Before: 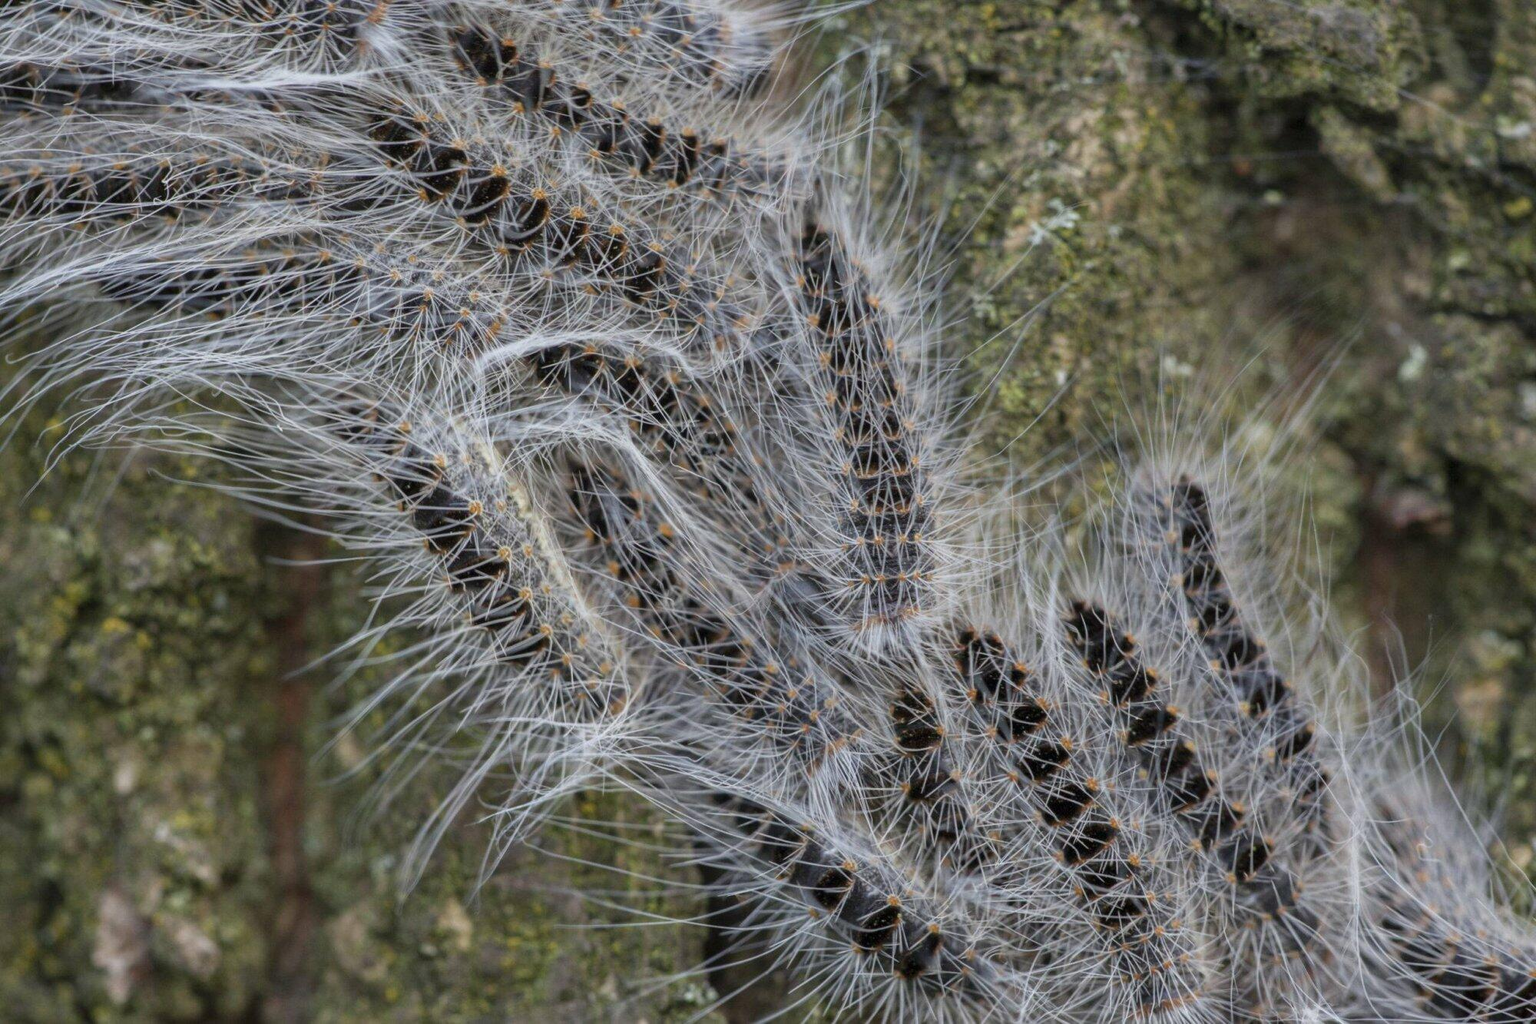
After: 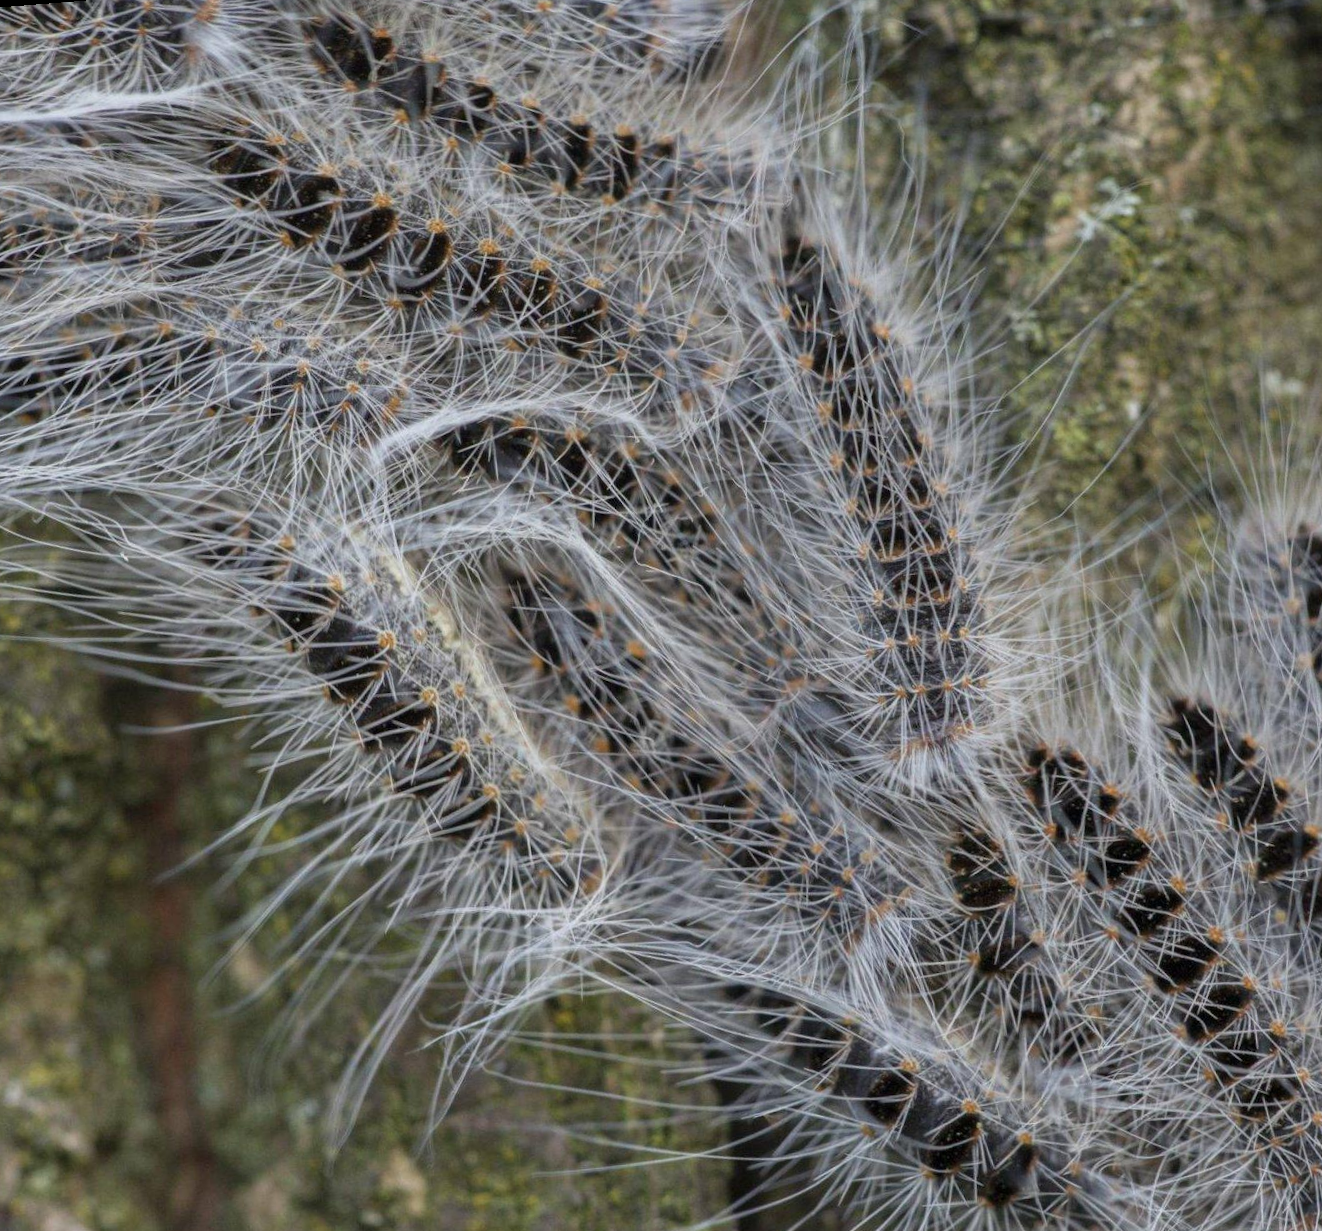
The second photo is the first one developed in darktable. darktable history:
crop and rotate: left 9.061%, right 20.142%
rotate and perspective: rotation -4.57°, crop left 0.054, crop right 0.944, crop top 0.087, crop bottom 0.914
